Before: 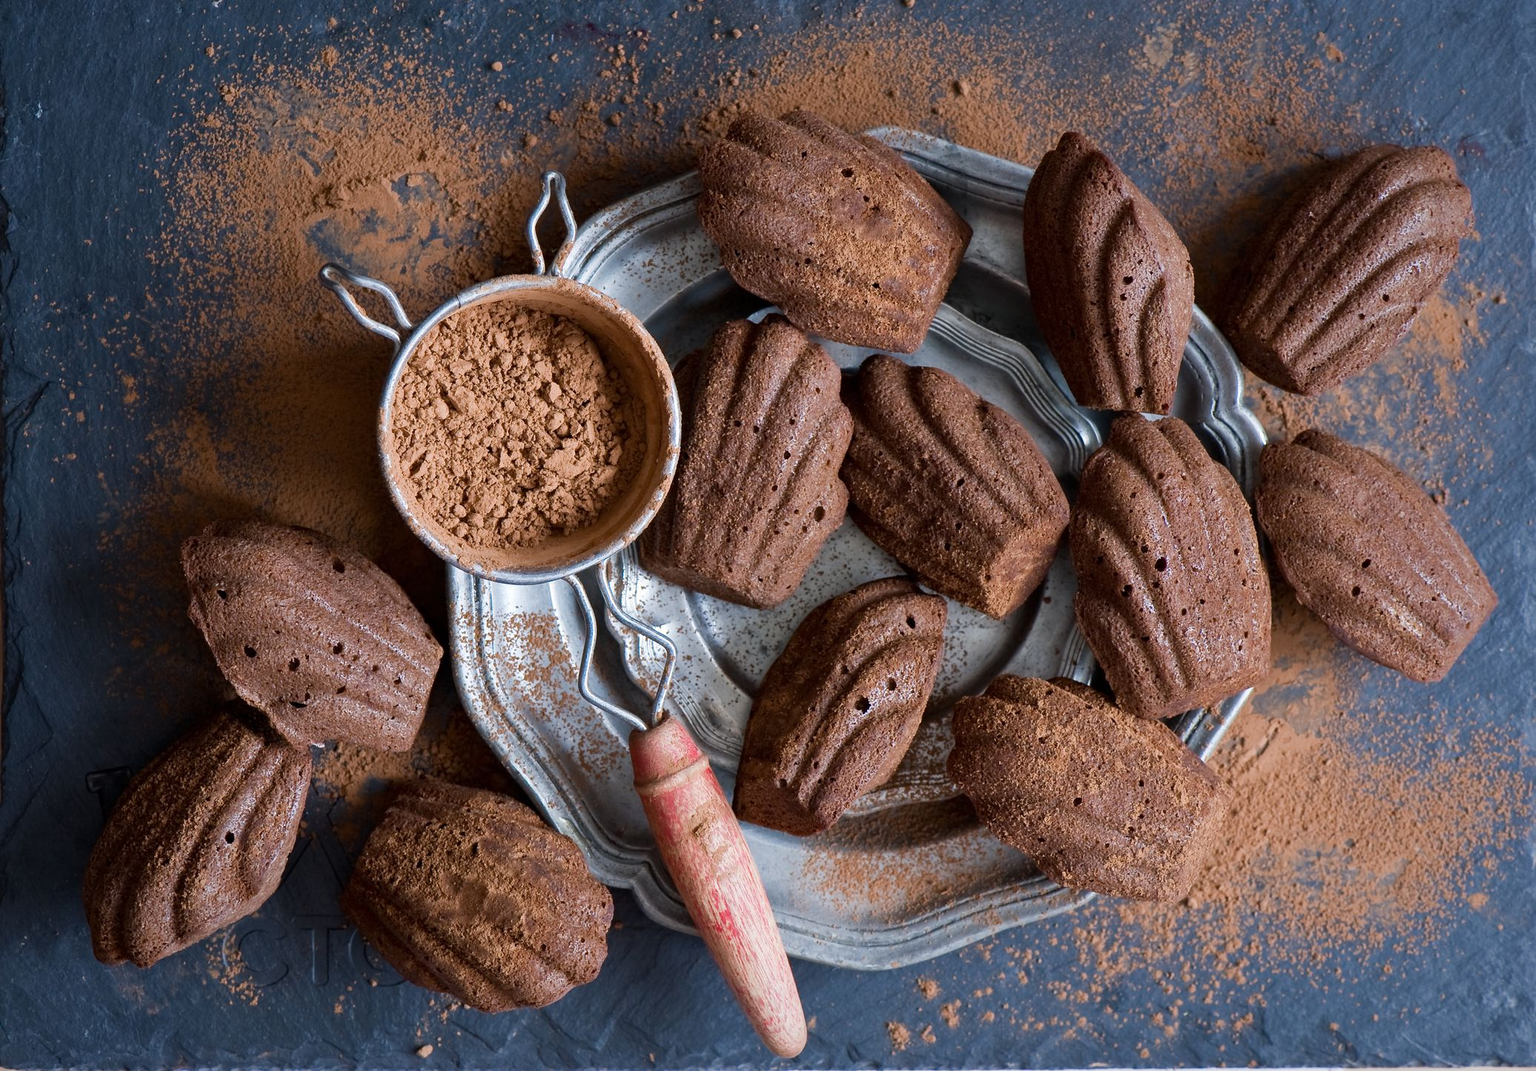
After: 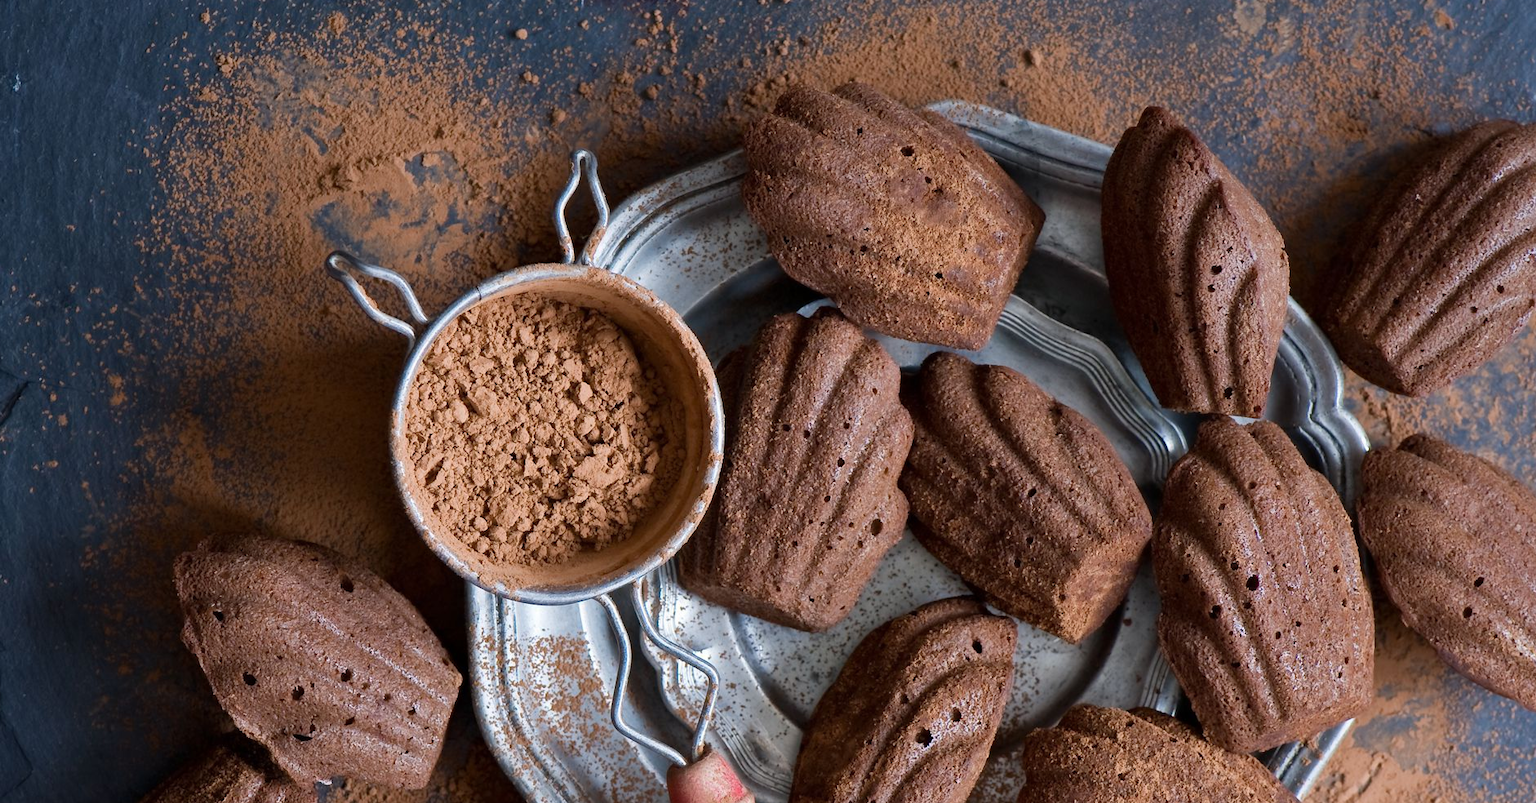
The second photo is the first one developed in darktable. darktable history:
crop: left 1.558%, top 3.357%, right 7.62%, bottom 28.496%
contrast equalizer: octaves 7, y [[0.5 ×4, 0.483, 0.43], [0.5 ×6], [0.5 ×6], [0 ×6], [0 ×6]]
